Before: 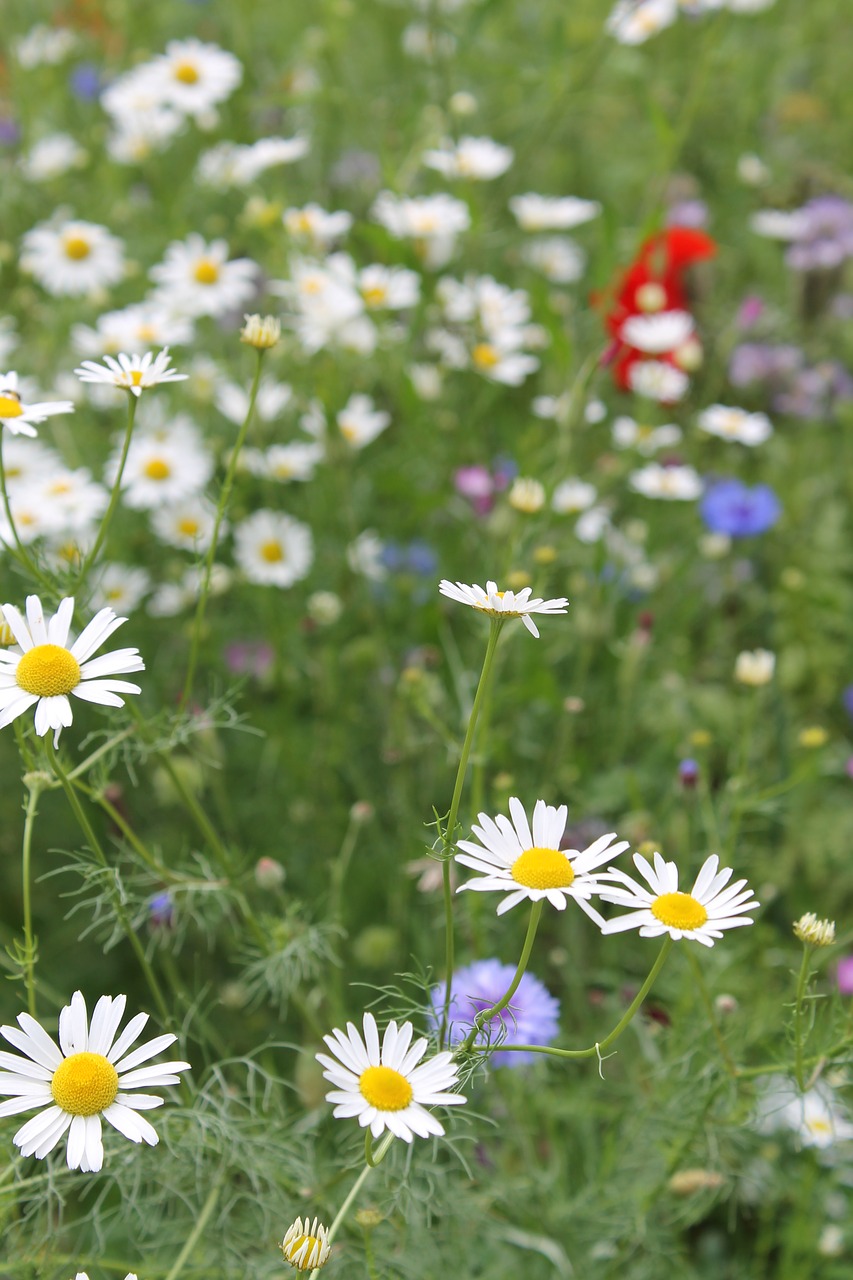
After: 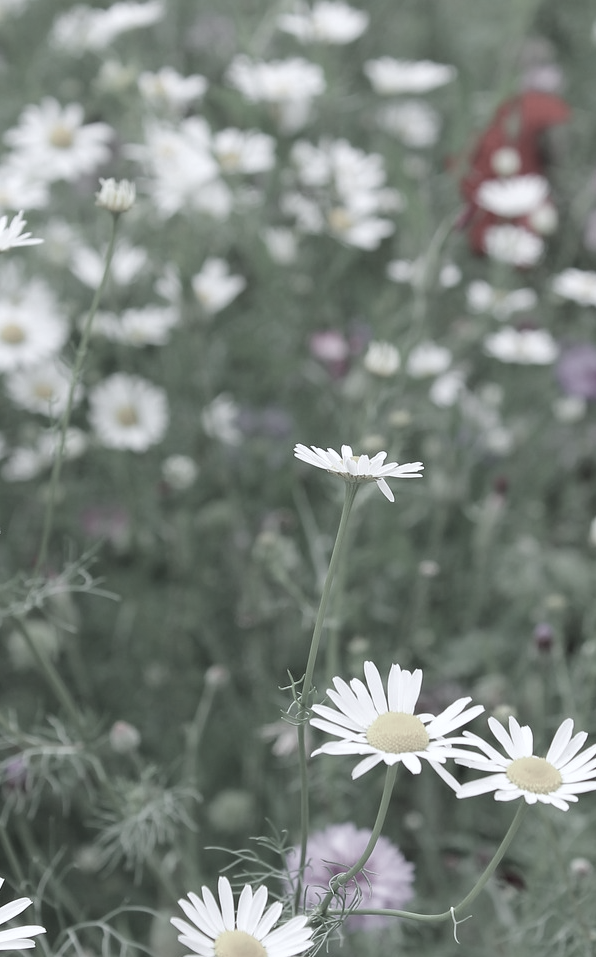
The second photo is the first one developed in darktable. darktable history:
white balance: red 0.926, green 1.003, blue 1.133
crop and rotate: left 17.046%, top 10.659%, right 12.989%, bottom 14.553%
color contrast: green-magenta contrast 0.3, blue-yellow contrast 0.15
